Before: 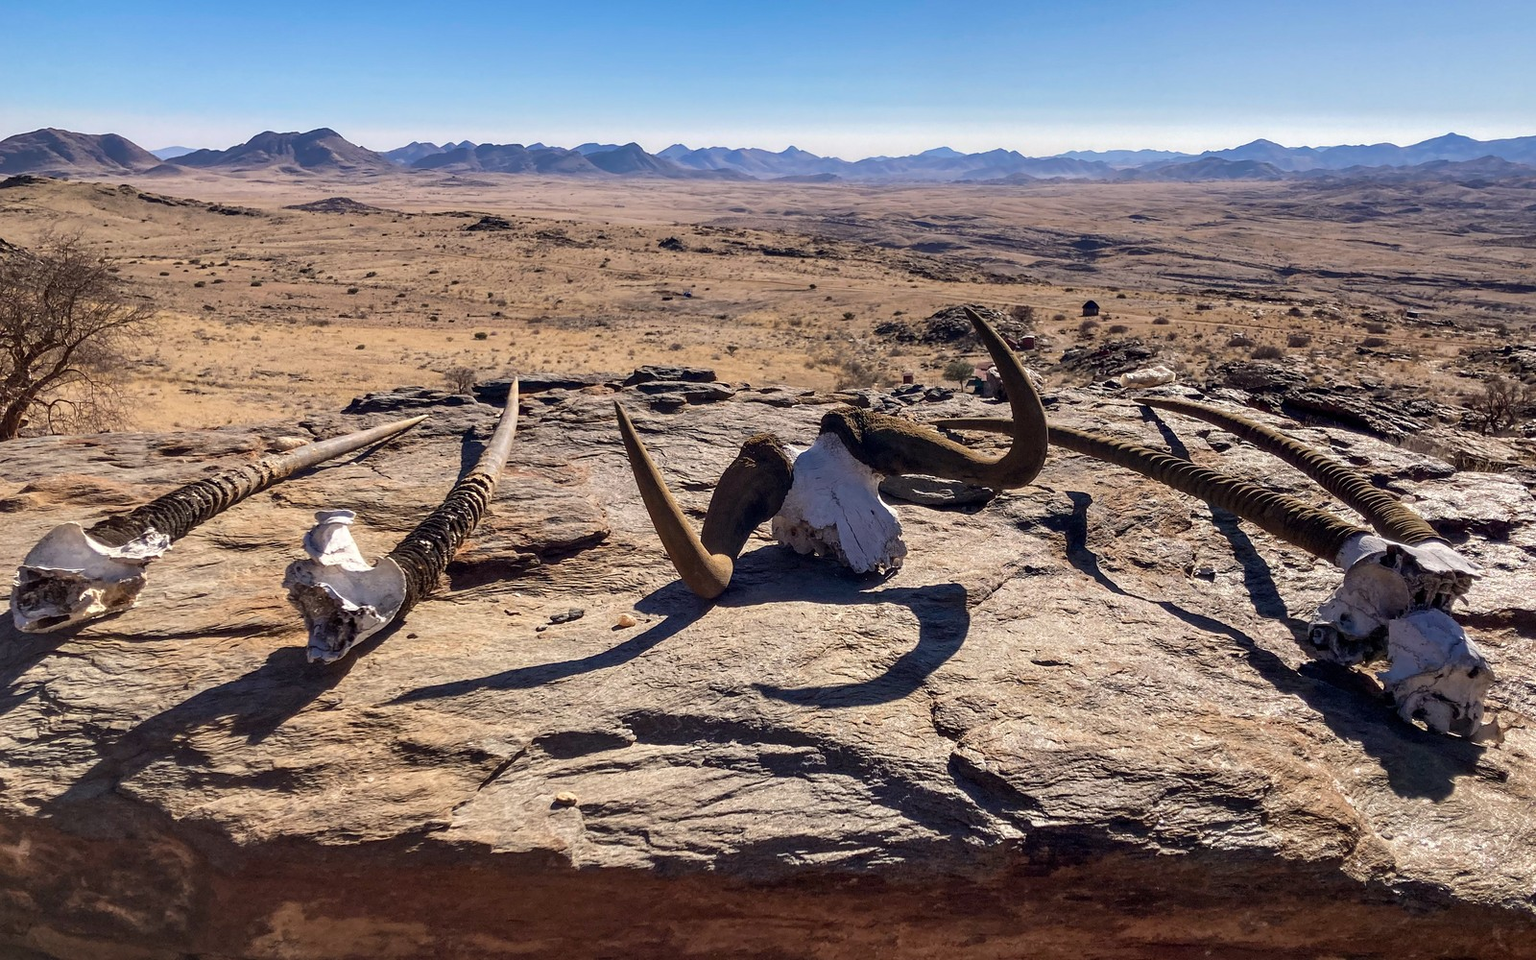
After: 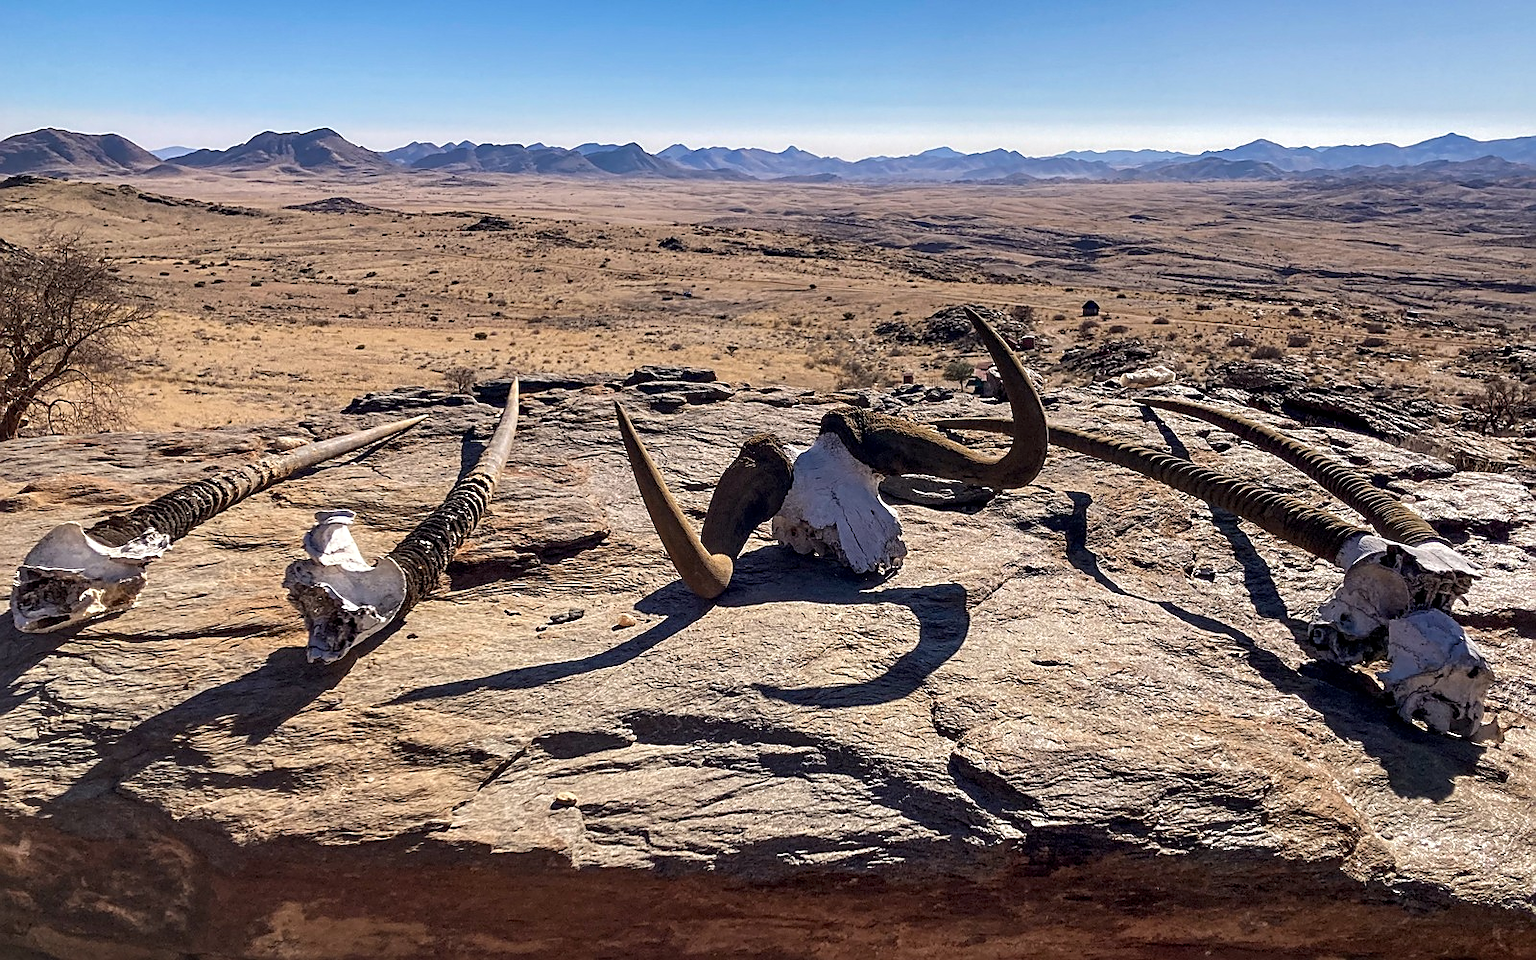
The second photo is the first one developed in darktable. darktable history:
sharpen: amount 0.598
local contrast: highlights 105%, shadows 98%, detail 120%, midtone range 0.2
